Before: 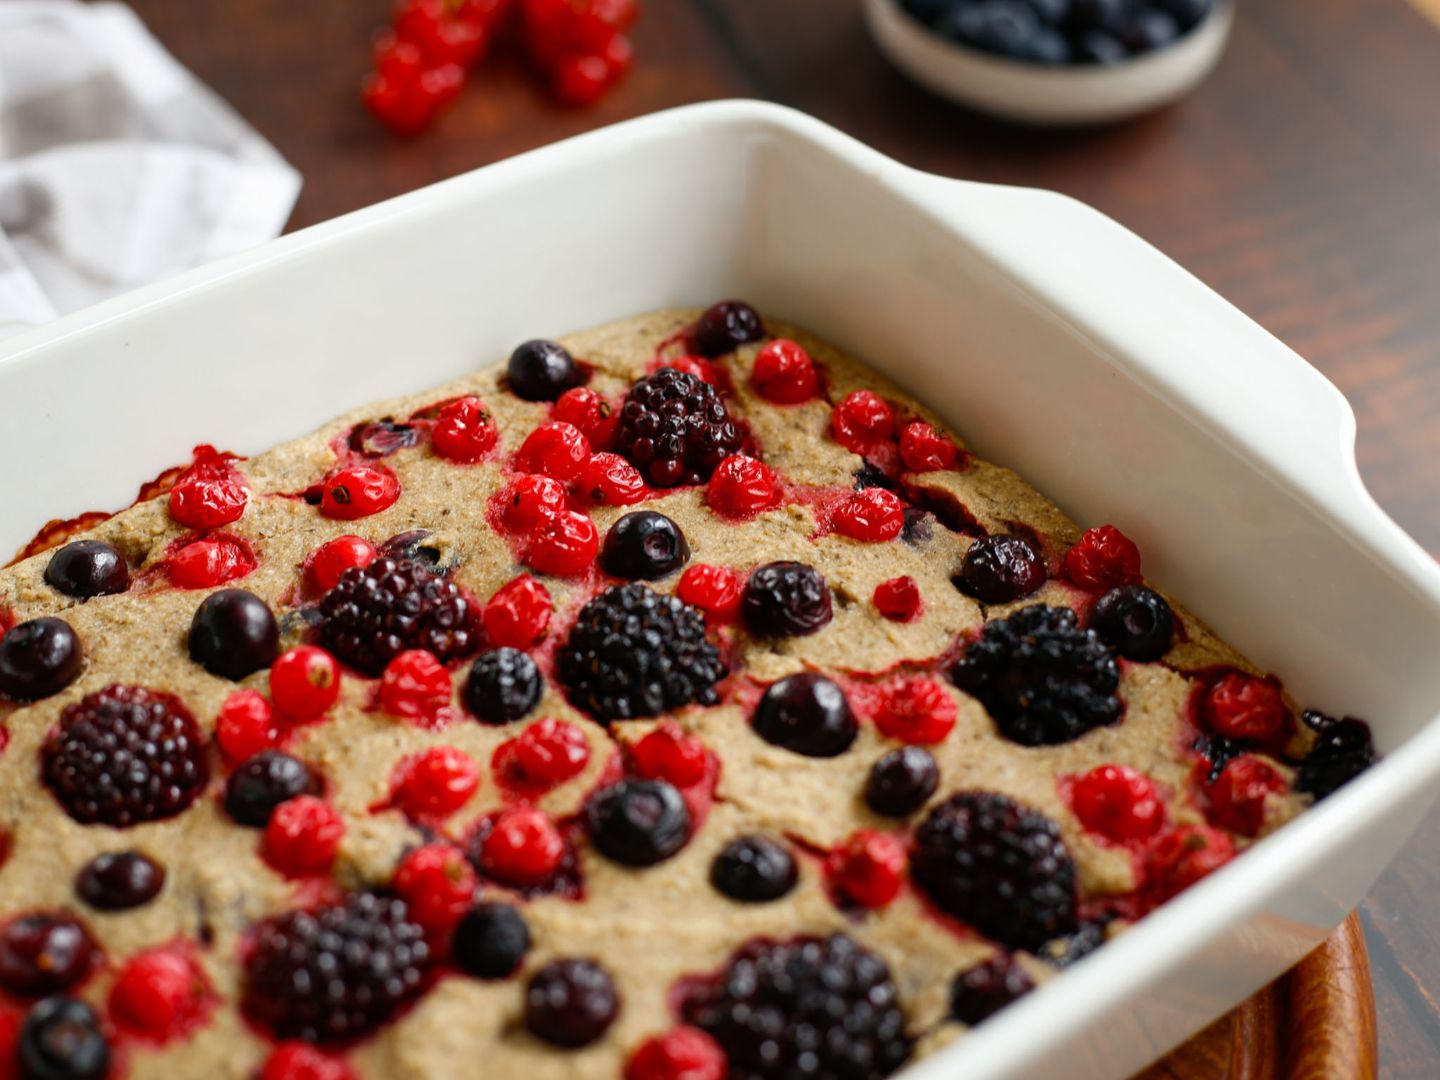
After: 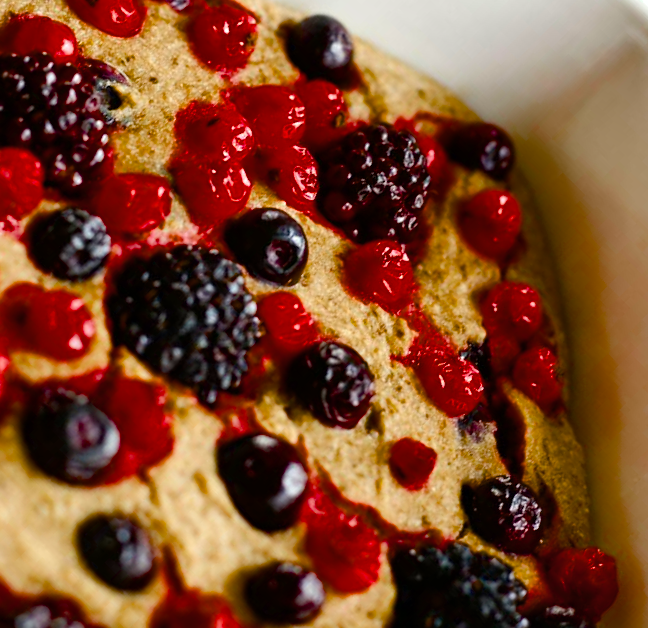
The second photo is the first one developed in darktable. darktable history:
color balance rgb: linear chroma grading › global chroma 0.733%, perceptual saturation grading › global saturation 43.849%, perceptual saturation grading › highlights -24.976%, perceptual saturation grading › shadows 50.014%, perceptual brilliance grading › global brilliance 1.842%, perceptual brilliance grading › highlights 7.489%, perceptual brilliance grading › shadows -4.333%, saturation formula JzAzBz (2021)
crop and rotate: angle -45.02°, top 16.404%, right 0.864%, bottom 11.637%
shadows and highlights: shadows 39.42, highlights -53.87, low approximation 0.01, soften with gaussian
